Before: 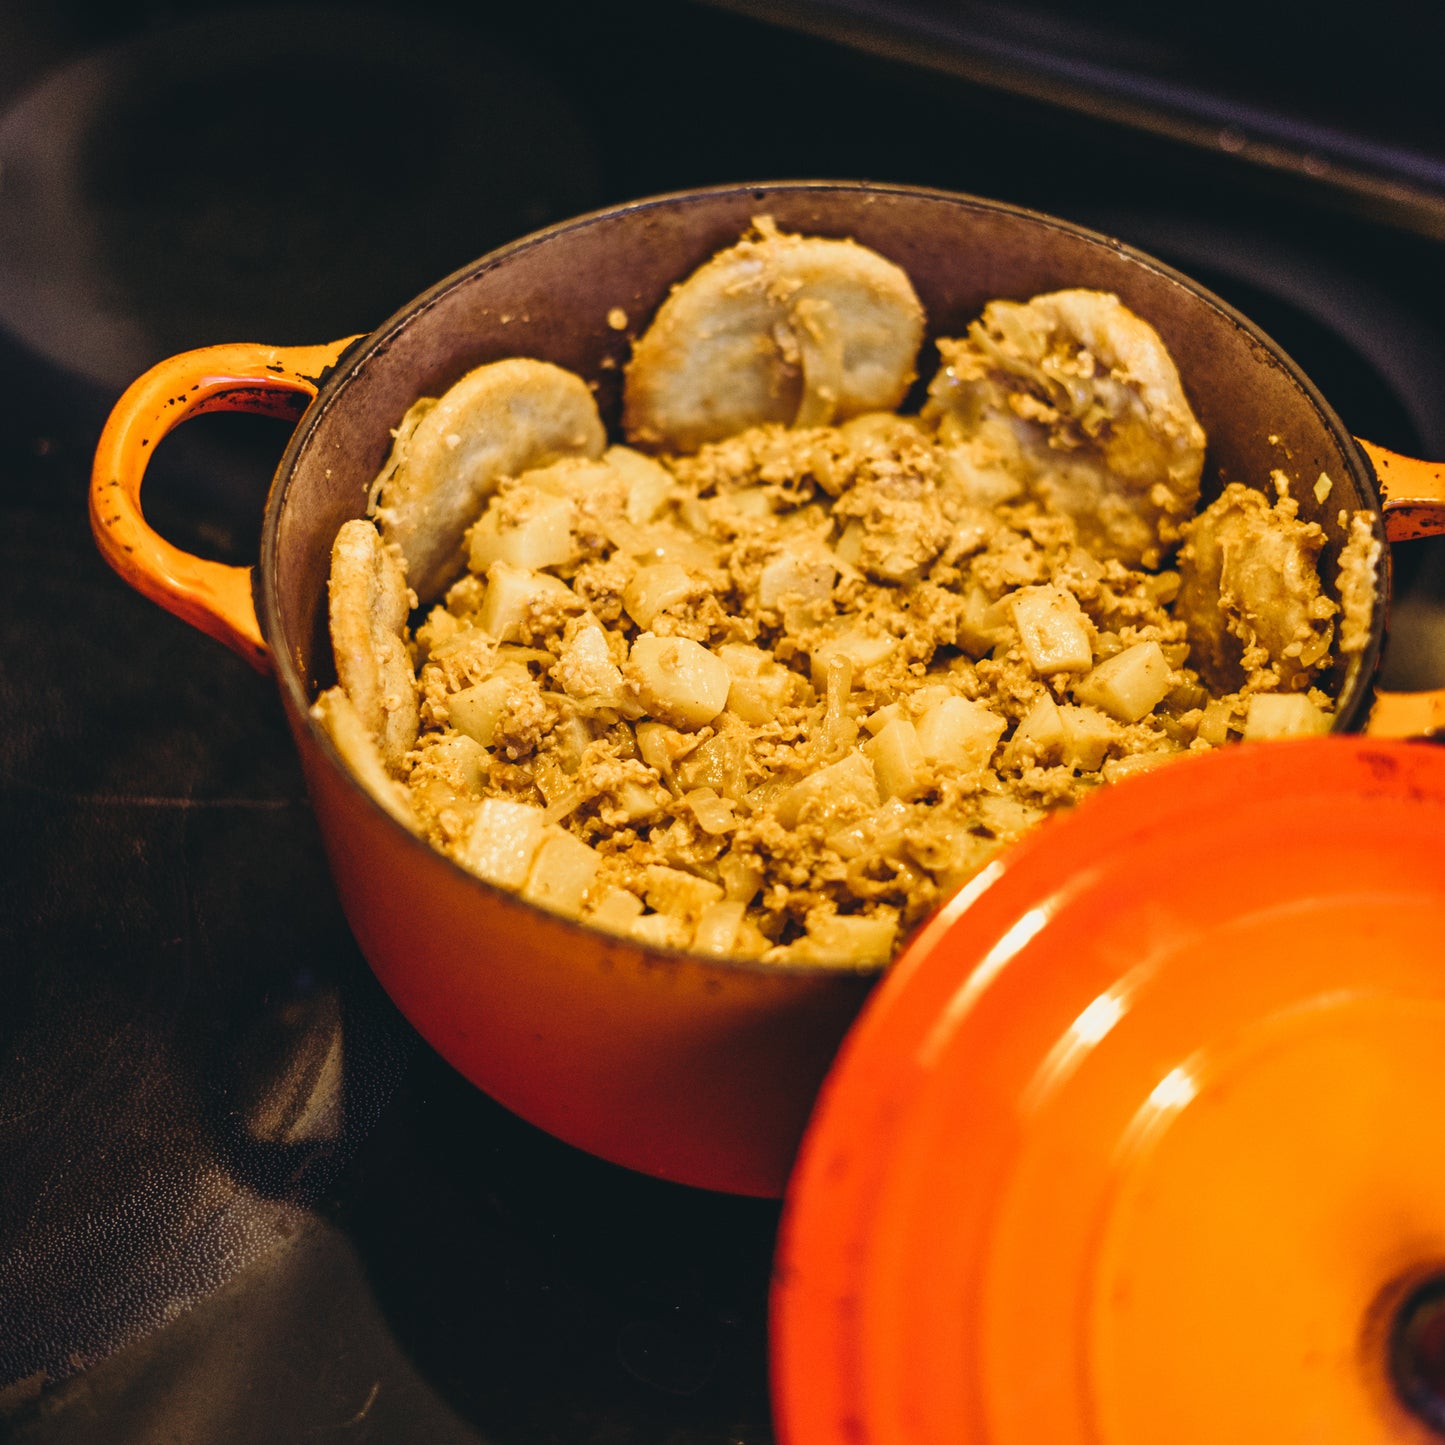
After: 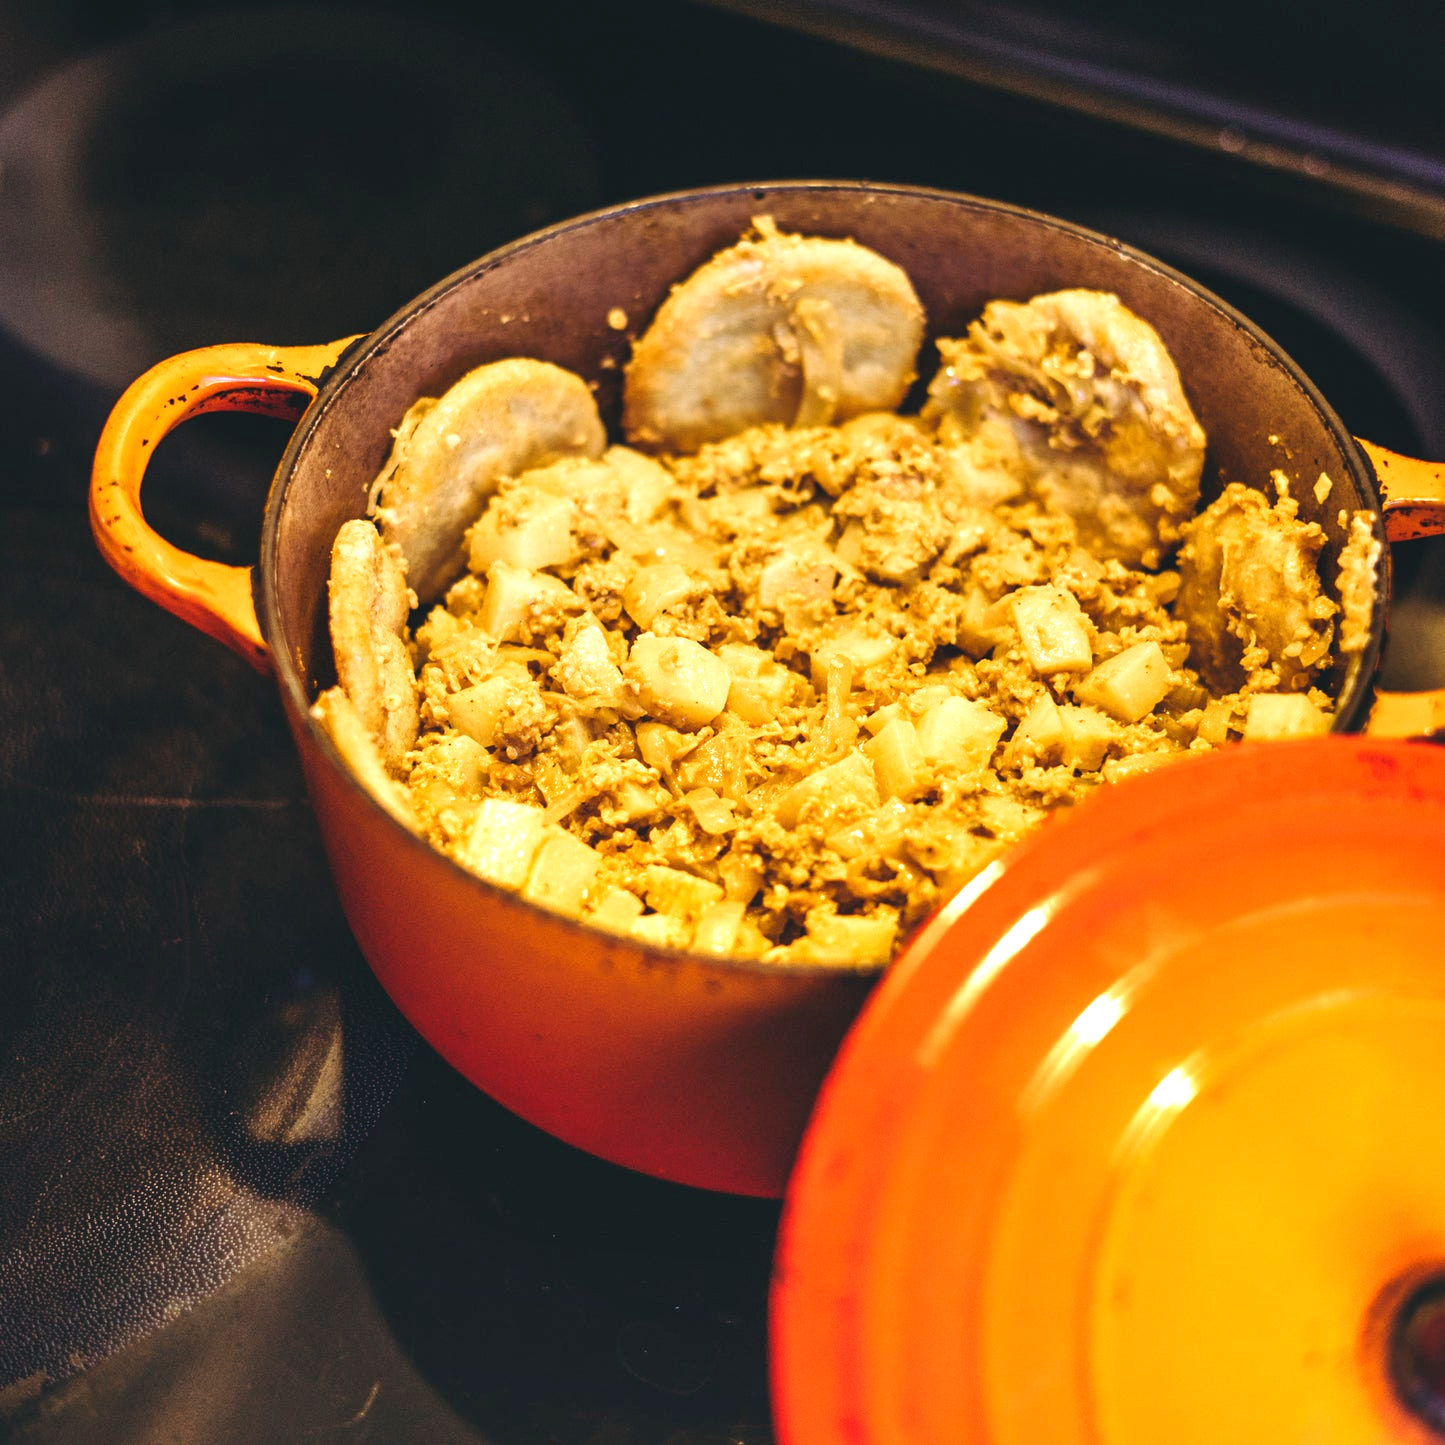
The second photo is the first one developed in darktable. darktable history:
exposure: black level correction 0, exposure 1.1 EV, compensate exposure bias true, compensate highlight preservation false
graduated density: rotation 5.63°, offset 76.9
